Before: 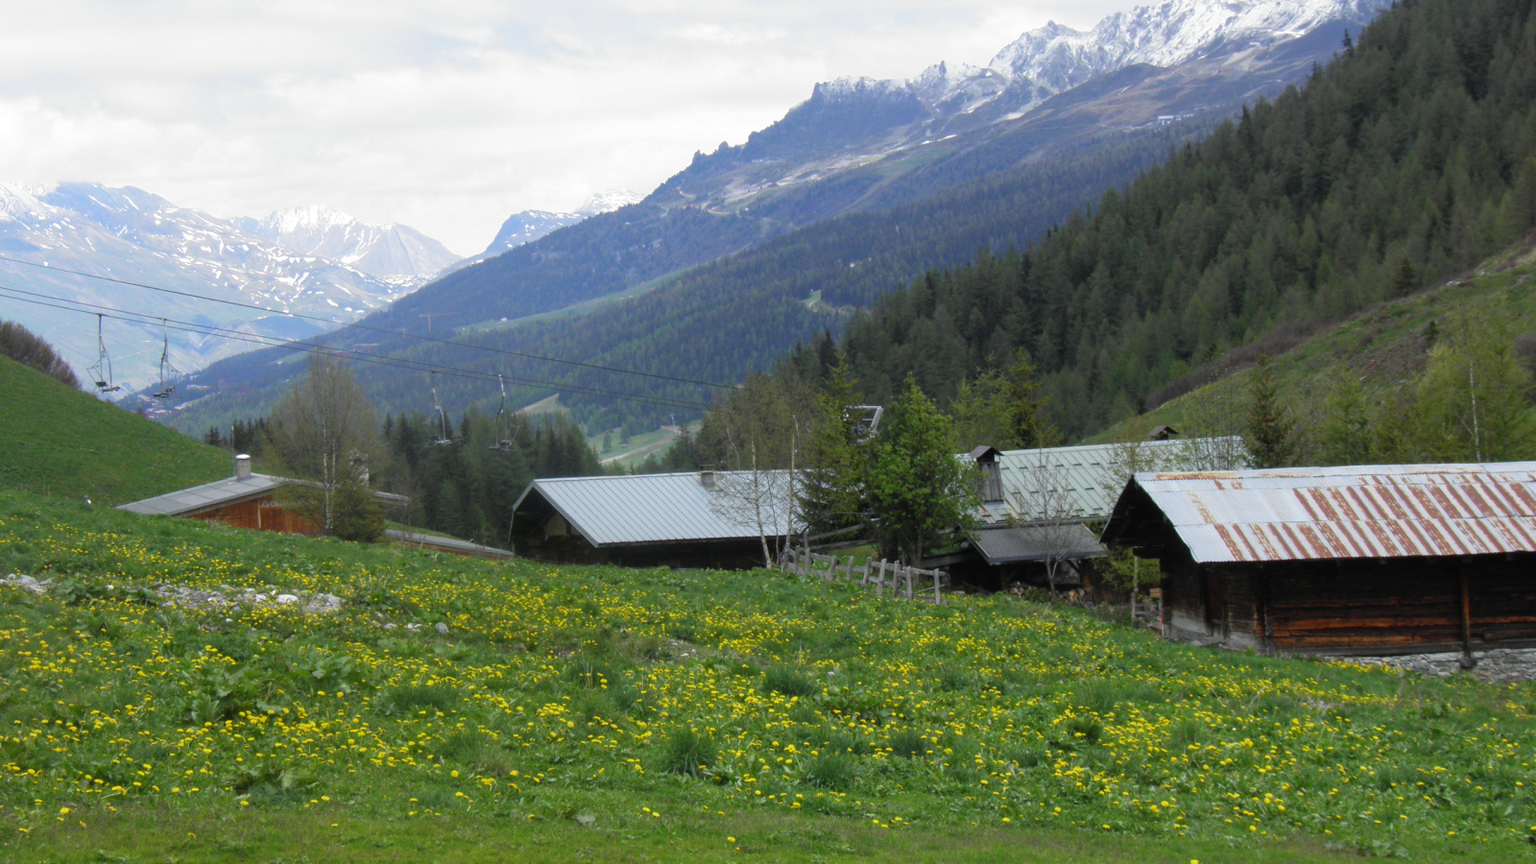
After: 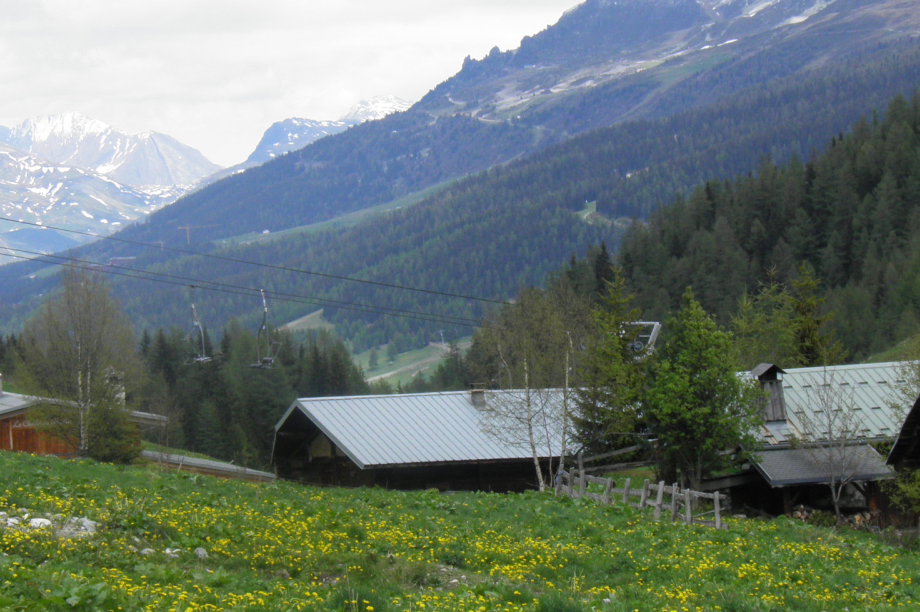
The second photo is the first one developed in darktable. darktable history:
crop: left 16.188%, top 11.332%, right 26.265%, bottom 20.63%
exposure: black level correction 0.001, compensate highlight preservation false
